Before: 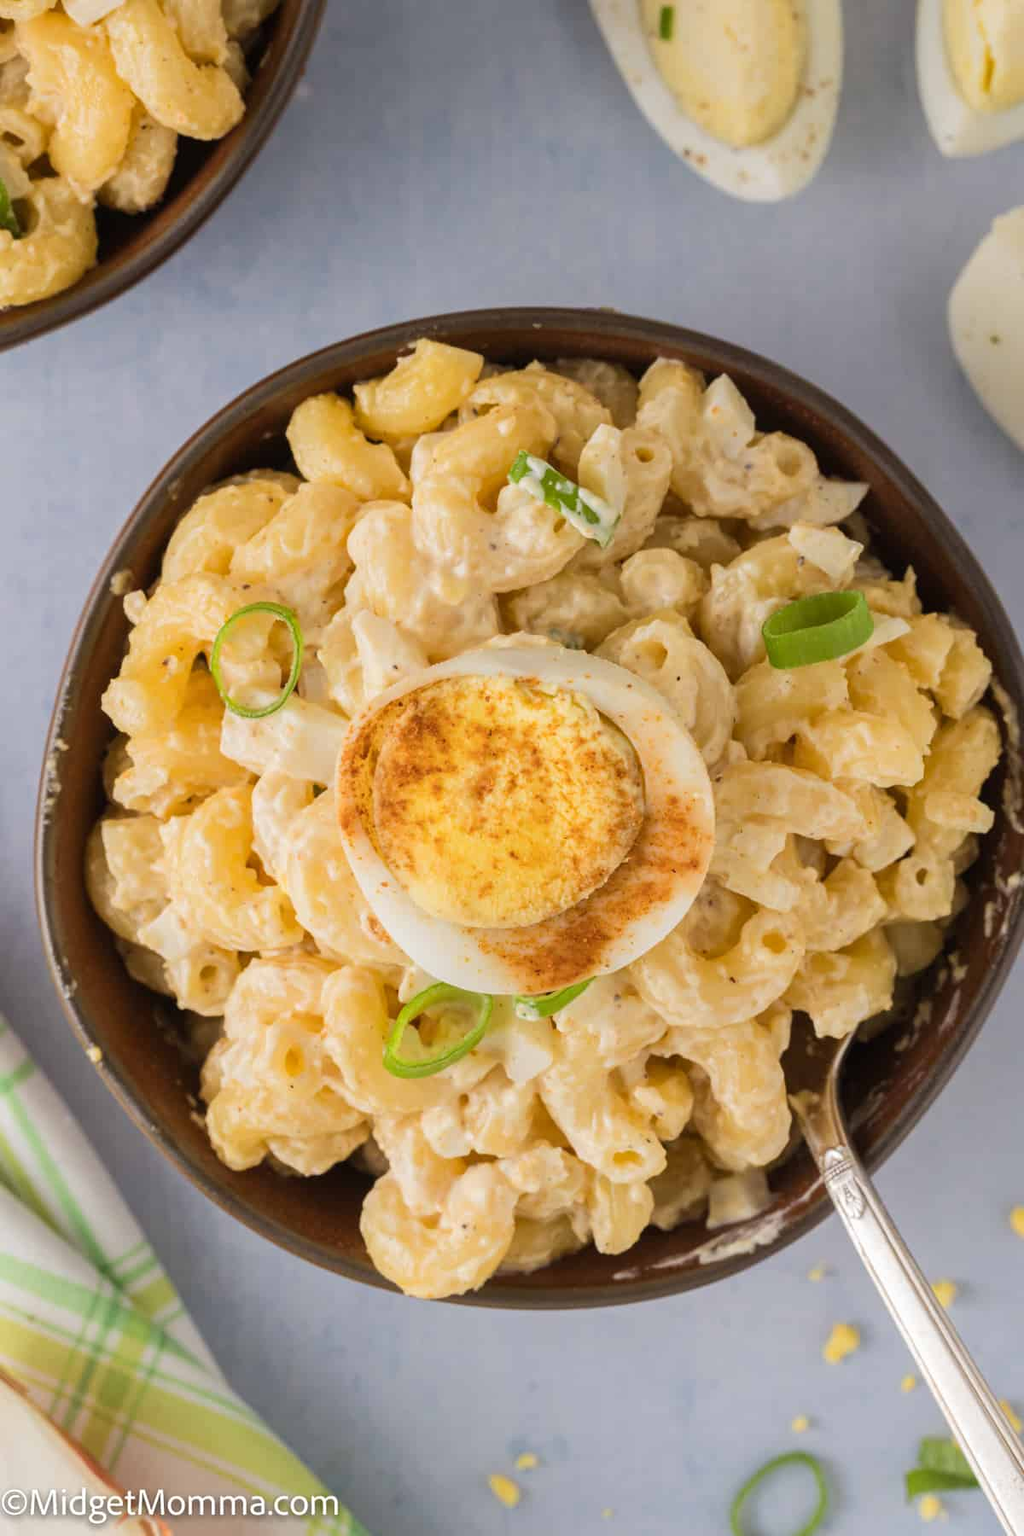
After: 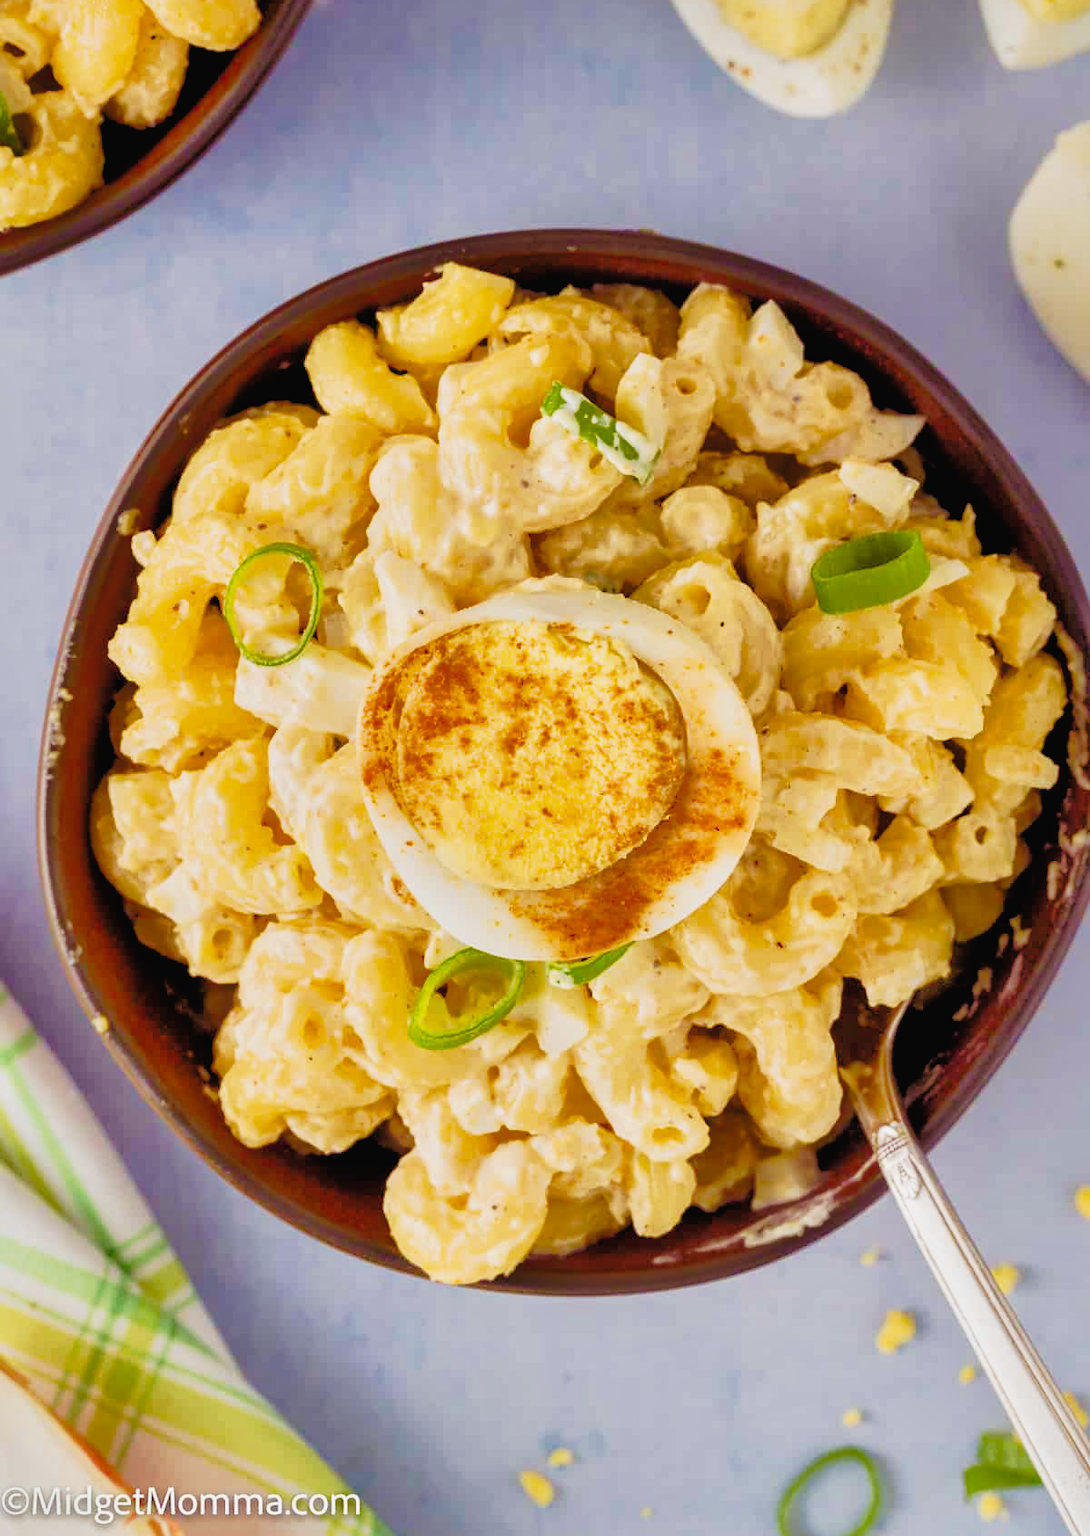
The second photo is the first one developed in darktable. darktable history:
crop and rotate: top 6.013%
color balance rgb: shadows lift › luminance -22.061%, shadows lift › chroma 9.034%, shadows lift › hue 284.92°, perceptual saturation grading › global saturation 20%, perceptual saturation grading › highlights -25.165%, perceptual saturation grading › shadows 25.483%, global vibrance 20%
velvia: on, module defaults
filmic rgb: black relative exposure -4.93 EV, white relative exposure 2.84 EV, threshold 5.95 EV, hardness 3.73, iterations of high-quality reconstruction 0, enable highlight reconstruction true
tone curve: curves: ch0 [(0, 0.012) (0.037, 0.03) (0.123, 0.092) (0.19, 0.157) (0.269, 0.27) (0.48, 0.57) (0.595, 0.695) (0.718, 0.823) (0.855, 0.913) (1, 0.982)]; ch1 [(0, 0) (0.243, 0.245) (0.422, 0.415) (0.493, 0.495) (0.508, 0.506) (0.536, 0.542) (0.569, 0.611) (0.611, 0.662) (0.769, 0.807) (1, 1)]; ch2 [(0, 0) (0.249, 0.216) (0.349, 0.321) (0.424, 0.442) (0.476, 0.483) (0.498, 0.499) (0.517, 0.519) (0.532, 0.56) (0.569, 0.624) (0.614, 0.667) (0.706, 0.757) (0.808, 0.809) (0.991, 0.968)], preserve colors none
shadows and highlights: shadows 40.3, highlights -59.95
tone equalizer: -8 EV -0.51 EV, -7 EV -0.326 EV, -6 EV -0.067 EV, -5 EV 0.373 EV, -4 EV 0.974 EV, -3 EV 0.808 EV, -2 EV -0.014 EV, -1 EV 0.142 EV, +0 EV -0.036 EV
